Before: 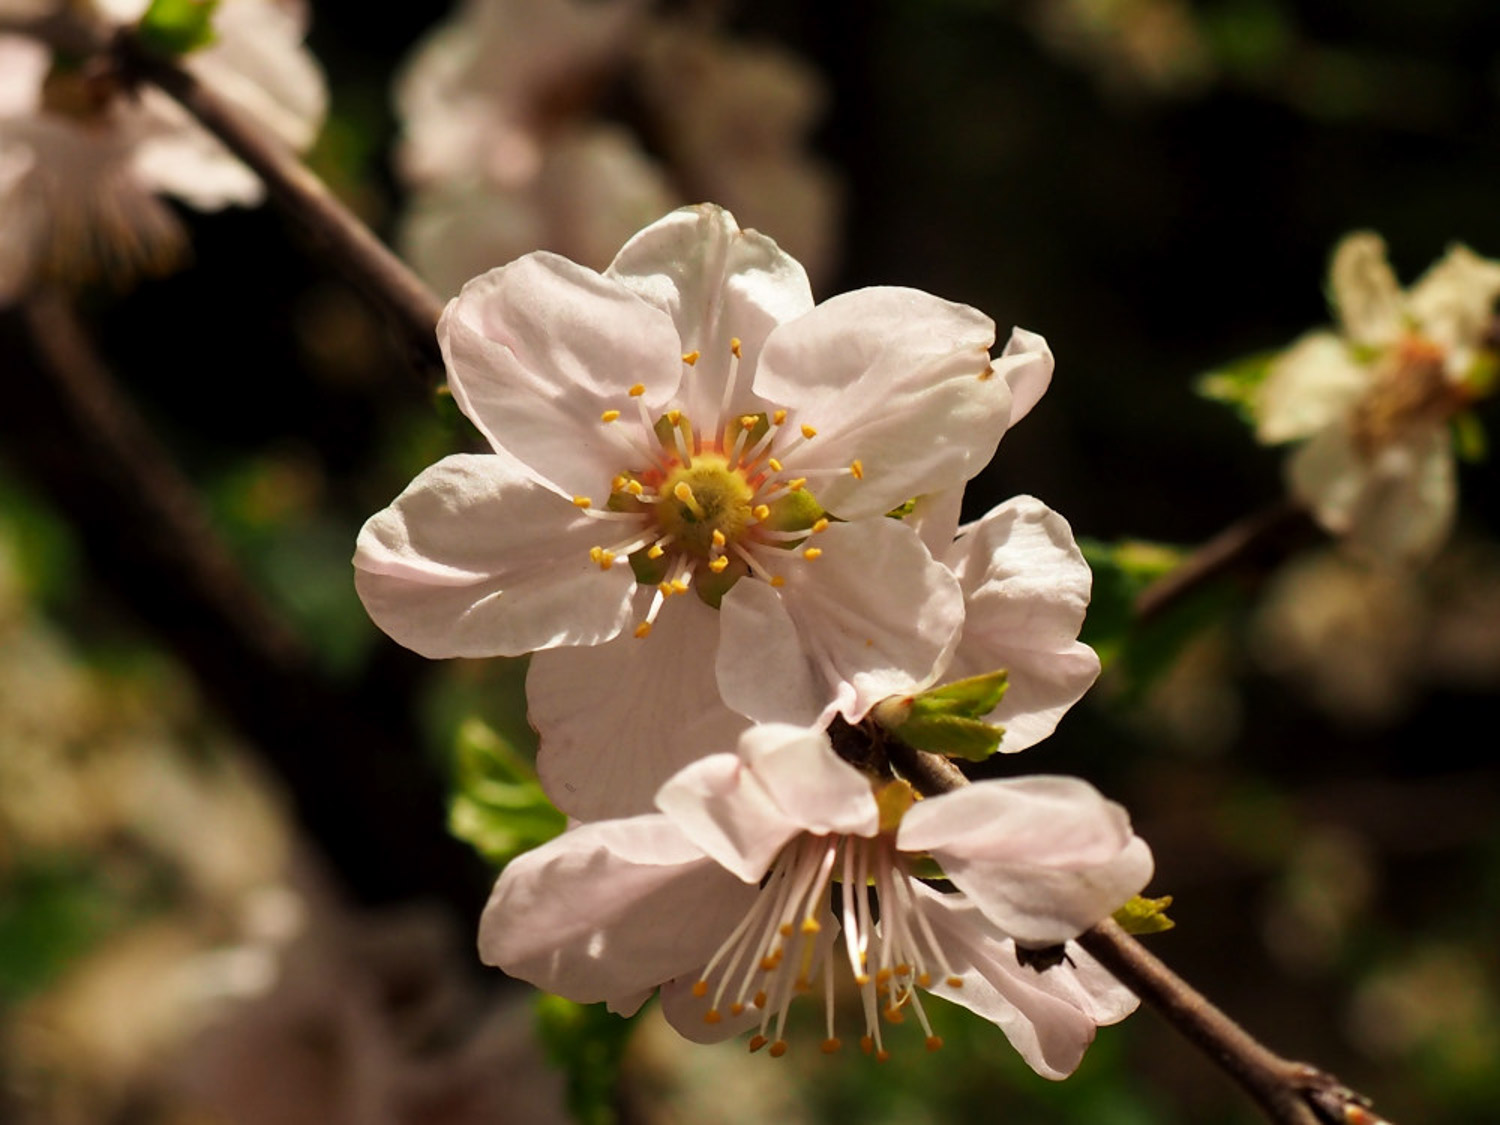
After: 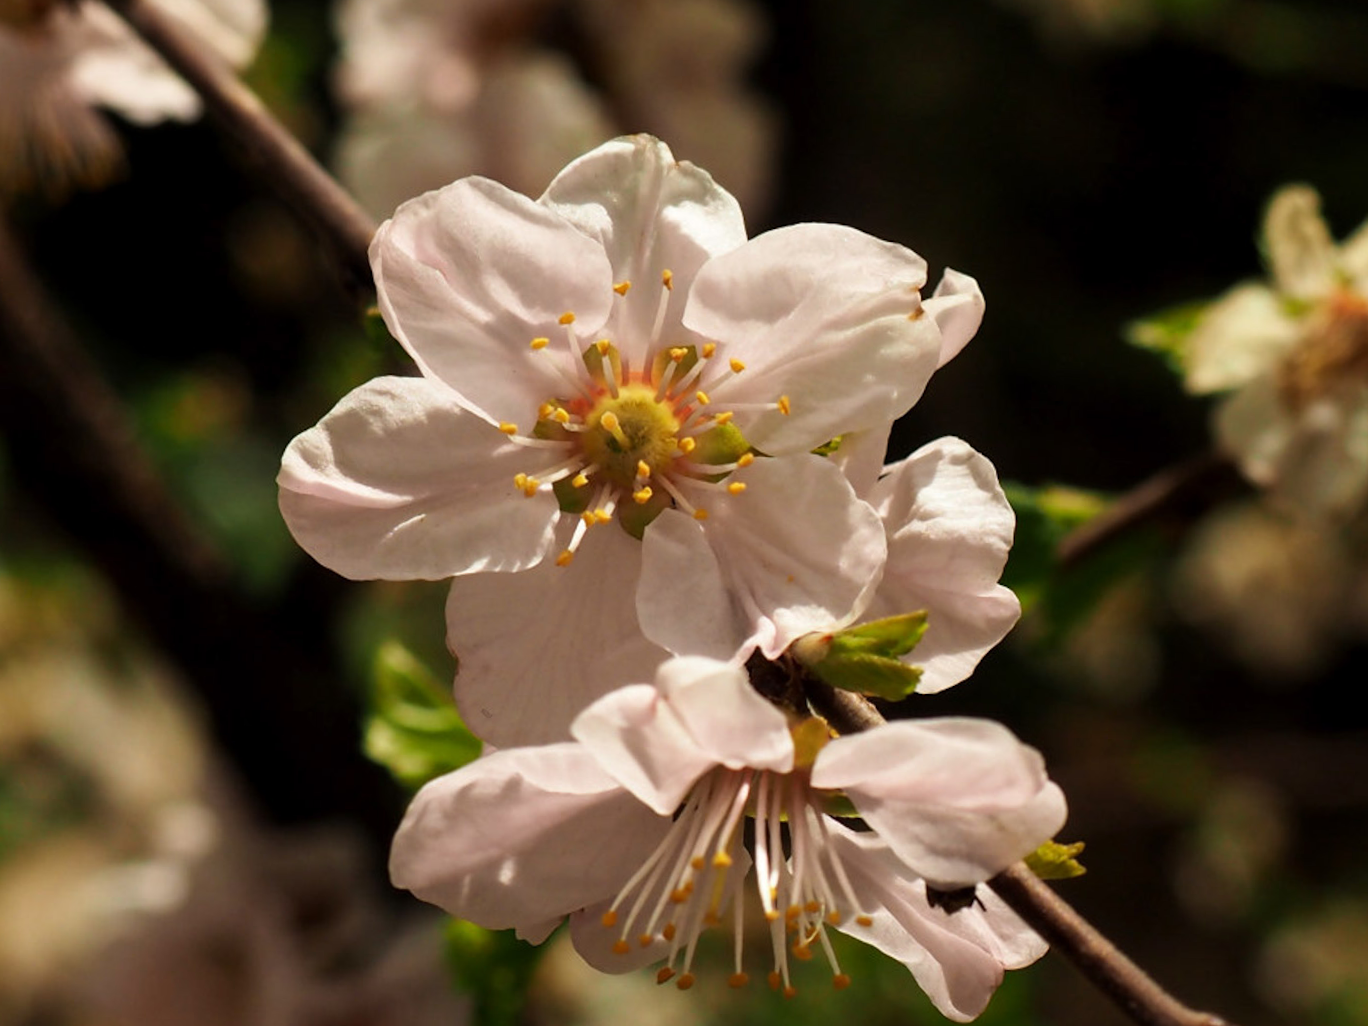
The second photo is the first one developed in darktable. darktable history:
crop and rotate: angle -1.96°, left 3.097%, top 4.154%, right 1.586%, bottom 0.529%
rgb levels: preserve colors max RGB
